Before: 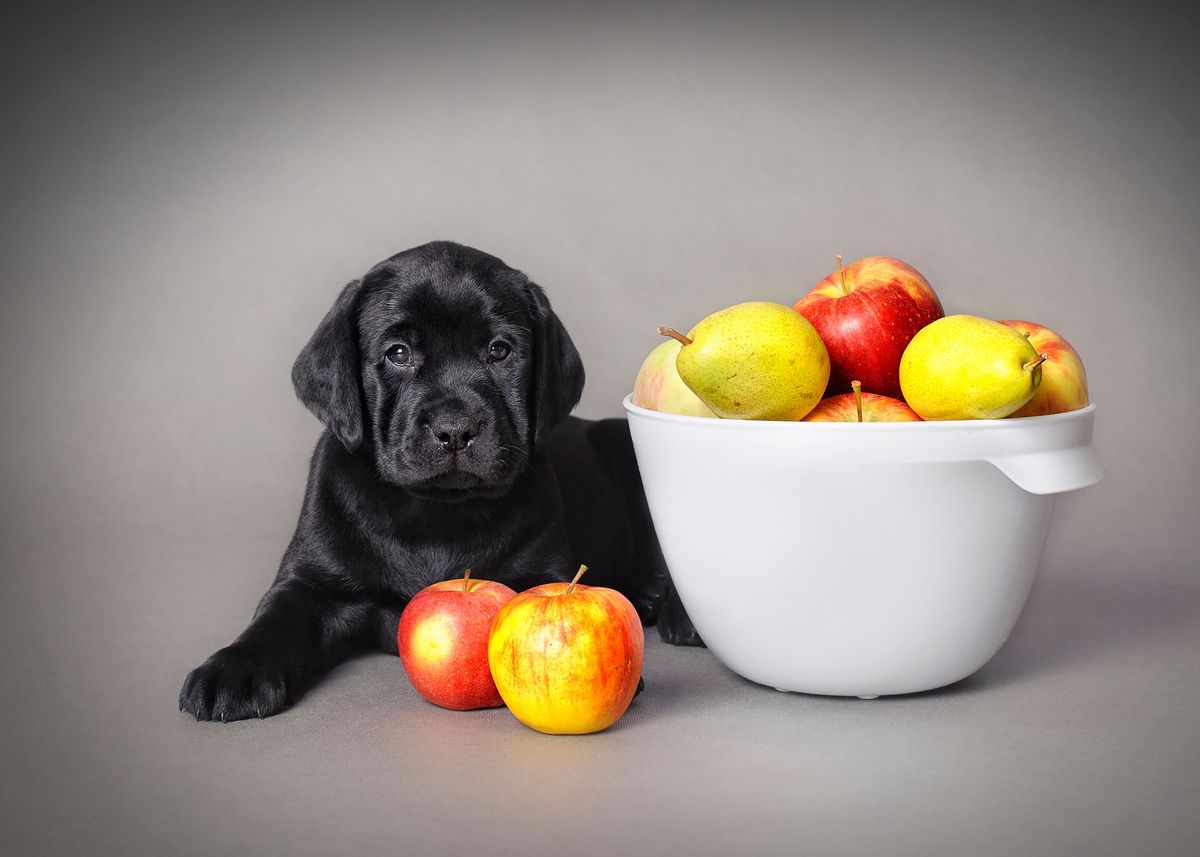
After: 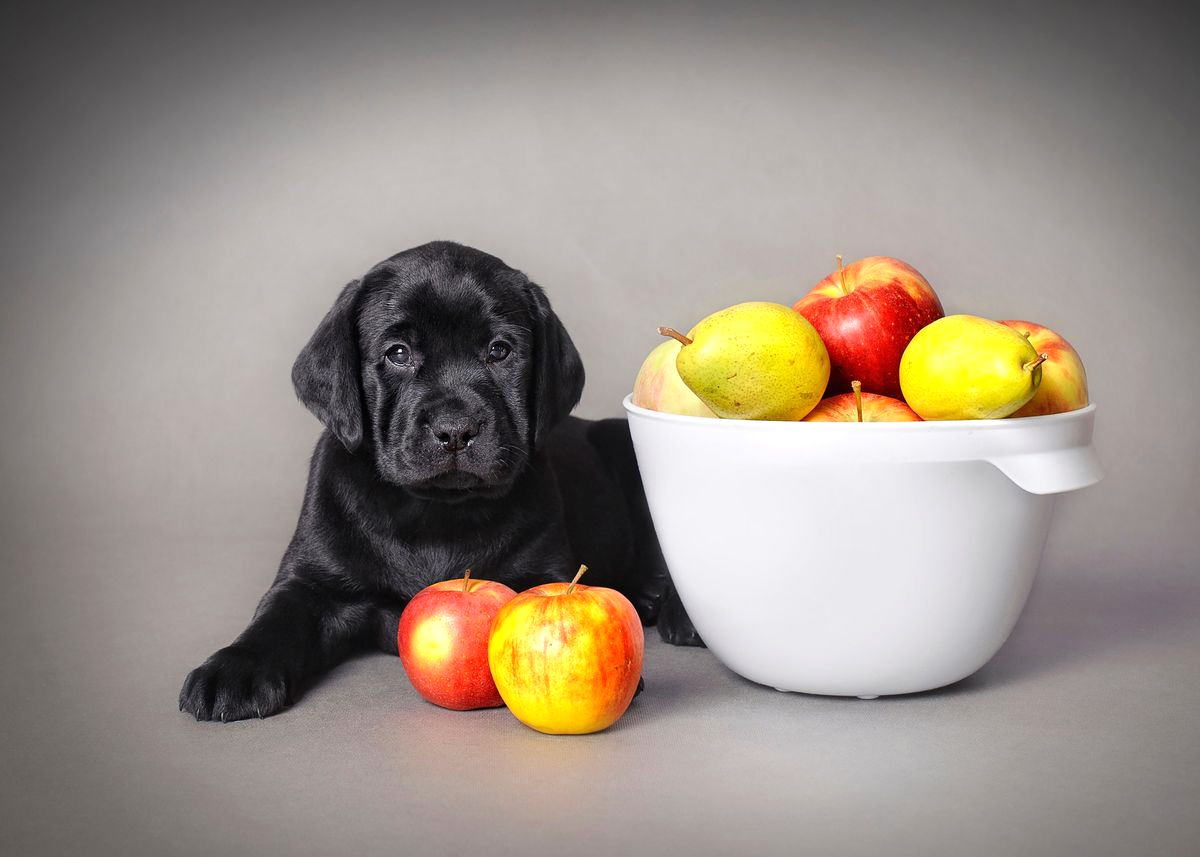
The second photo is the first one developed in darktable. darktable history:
exposure: exposure 0.153 EV, compensate highlight preservation false
